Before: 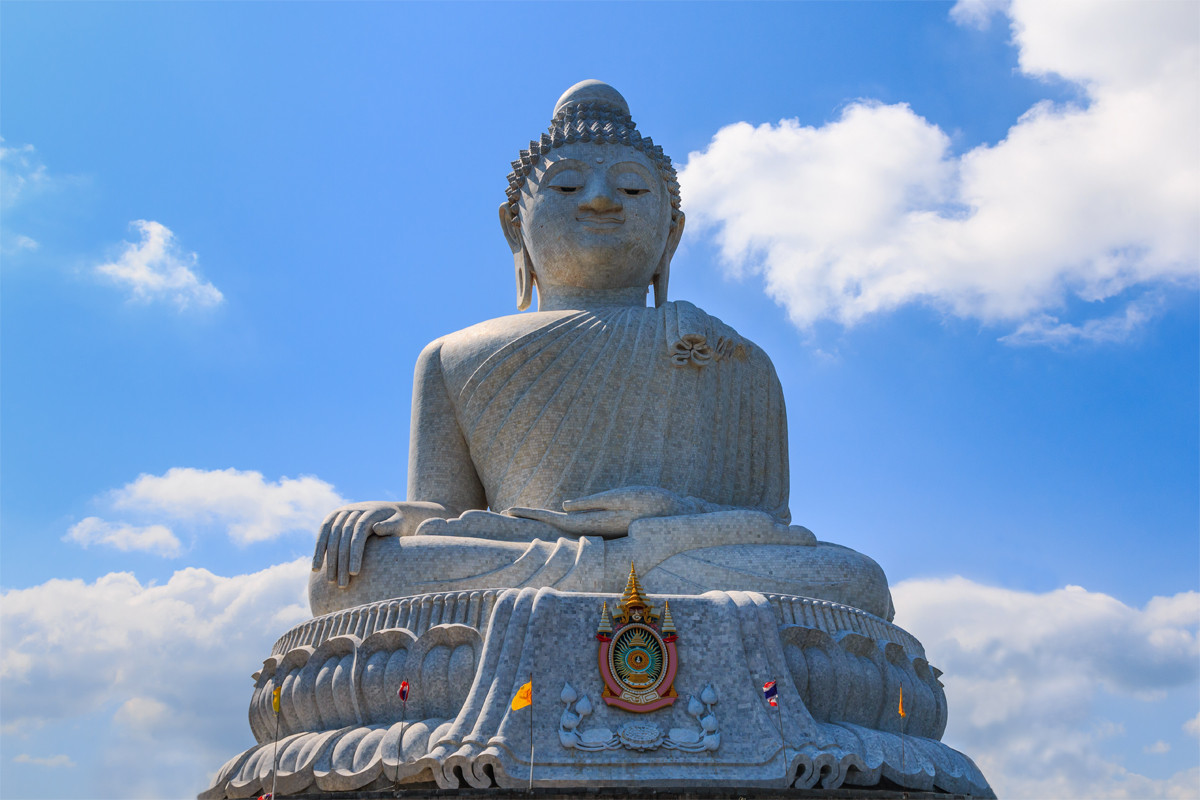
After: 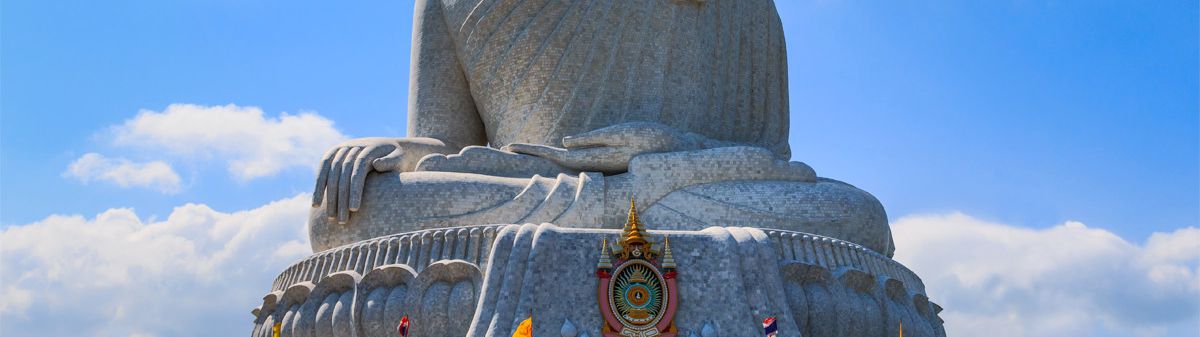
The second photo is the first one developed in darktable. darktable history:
crop: top 45.525%, bottom 12.253%
tone curve: curves: ch0 [(0, 0) (0.003, 0.003) (0.011, 0.011) (0.025, 0.024) (0.044, 0.043) (0.069, 0.068) (0.1, 0.097) (0.136, 0.133) (0.177, 0.173) (0.224, 0.219) (0.277, 0.271) (0.335, 0.327) (0.399, 0.39) (0.468, 0.457) (0.543, 0.582) (0.623, 0.655) (0.709, 0.734) (0.801, 0.817) (0.898, 0.906) (1, 1)], color space Lab, linked channels, preserve colors none
